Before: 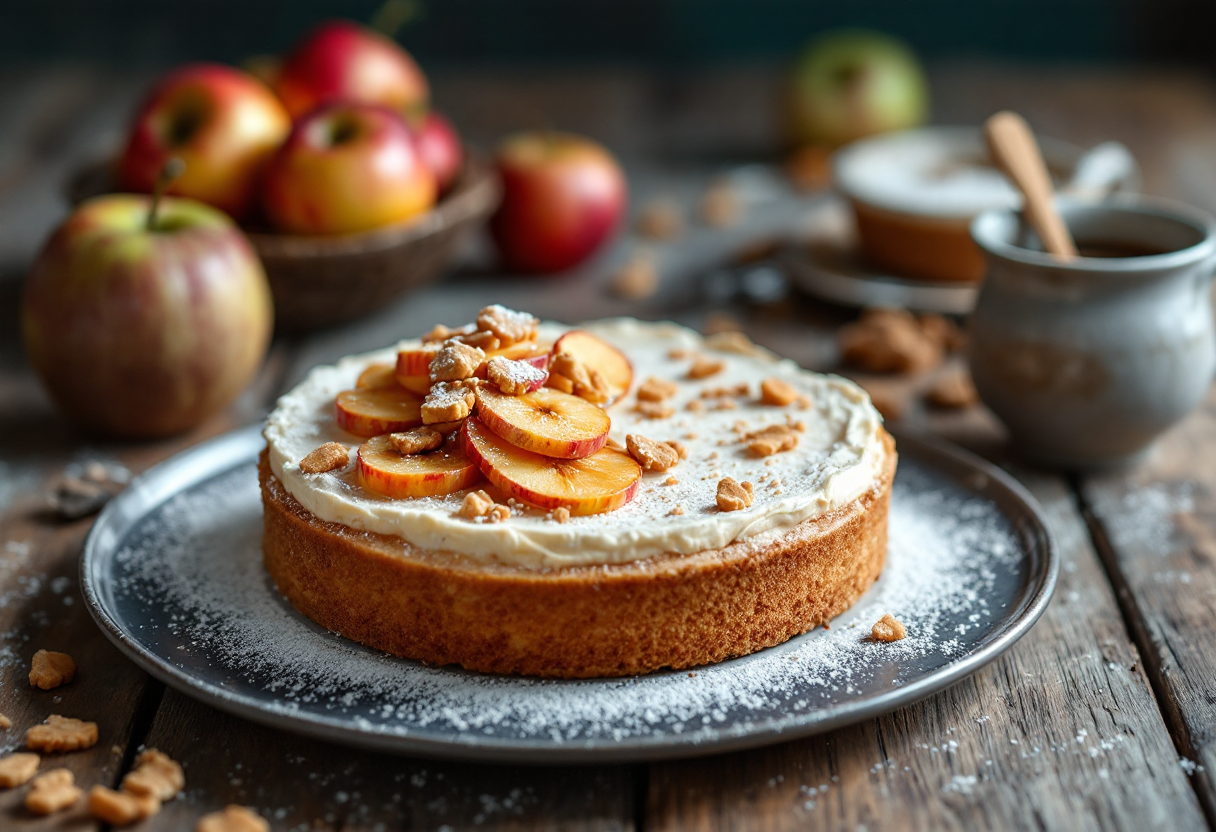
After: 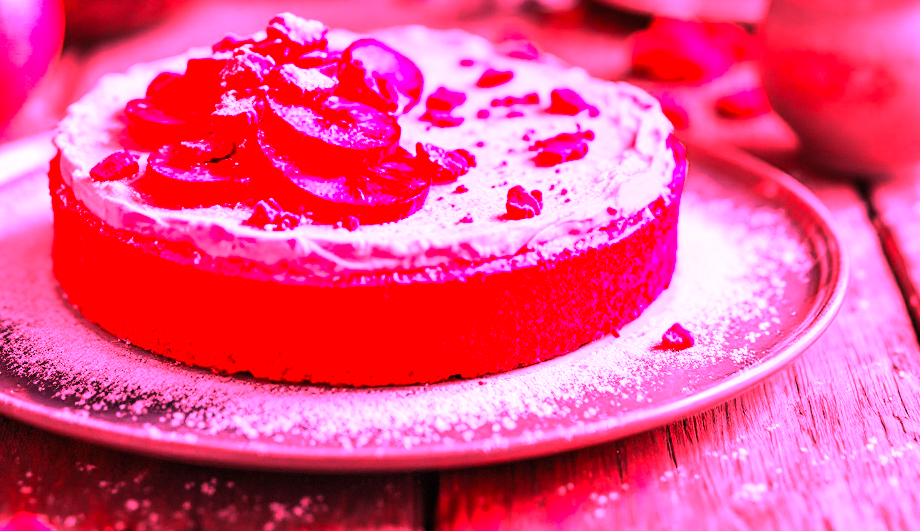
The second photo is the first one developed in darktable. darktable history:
crop and rotate: left 17.299%, top 35.115%, right 7.015%, bottom 1.024%
color zones: curves: ch0 [(0.224, 0.526) (0.75, 0.5)]; ch1 [(0.055, 0.526) (0.224, 0.761) (0.377, 0.526) (0.75, 0.5)]
white balance: red 4.26, blue 1.802
